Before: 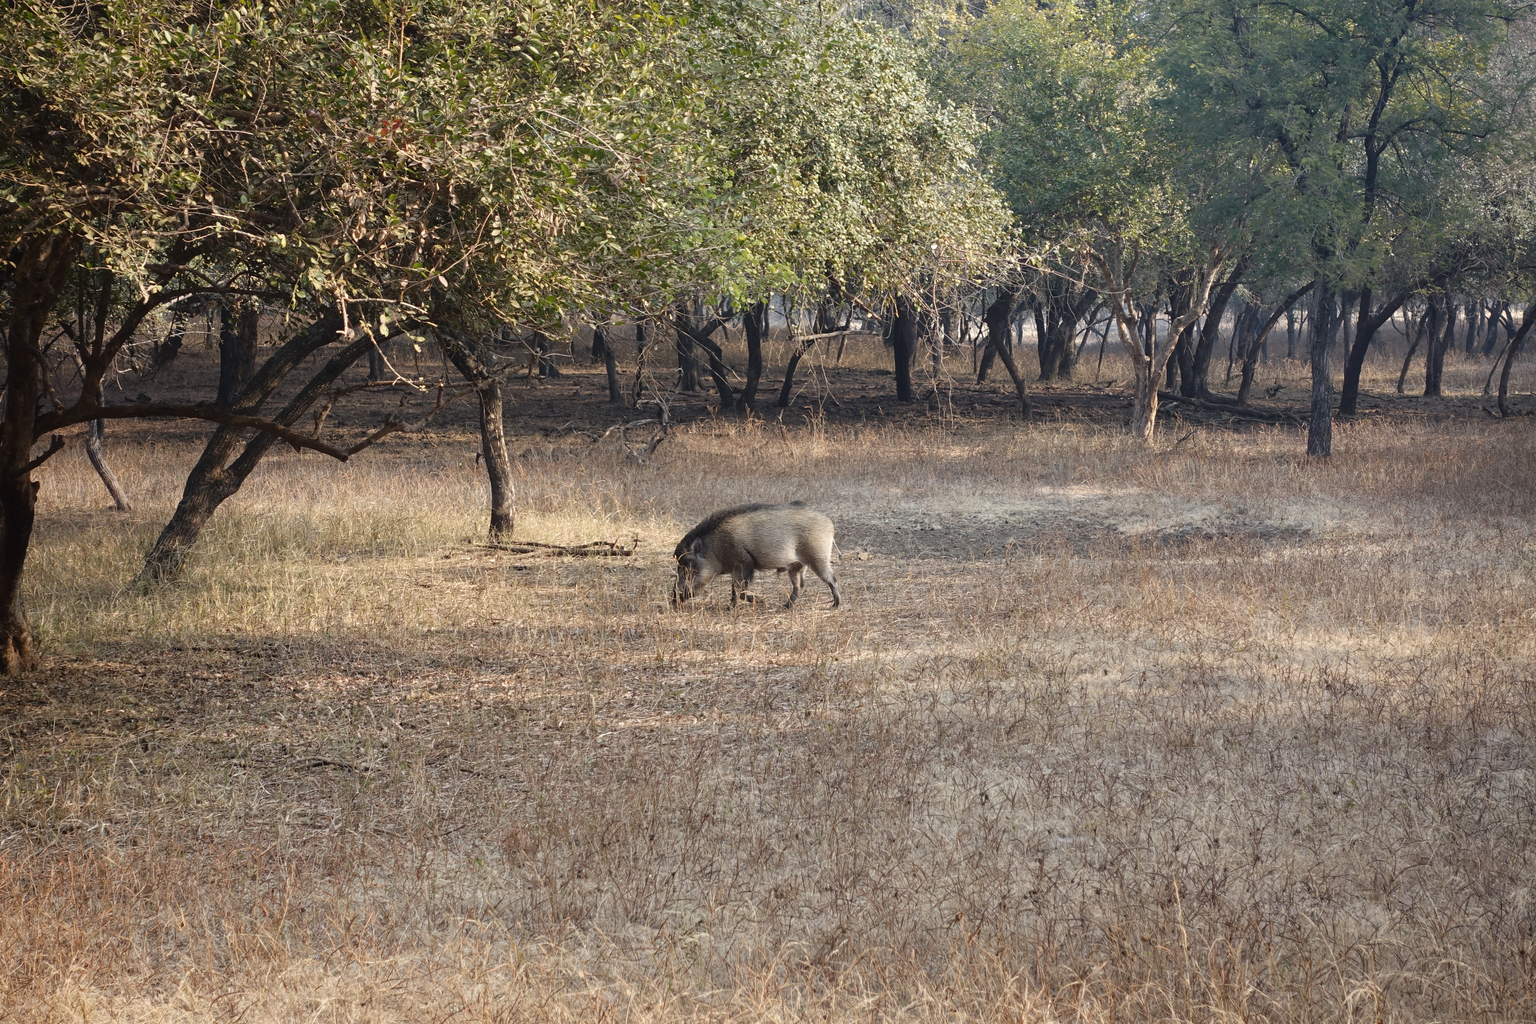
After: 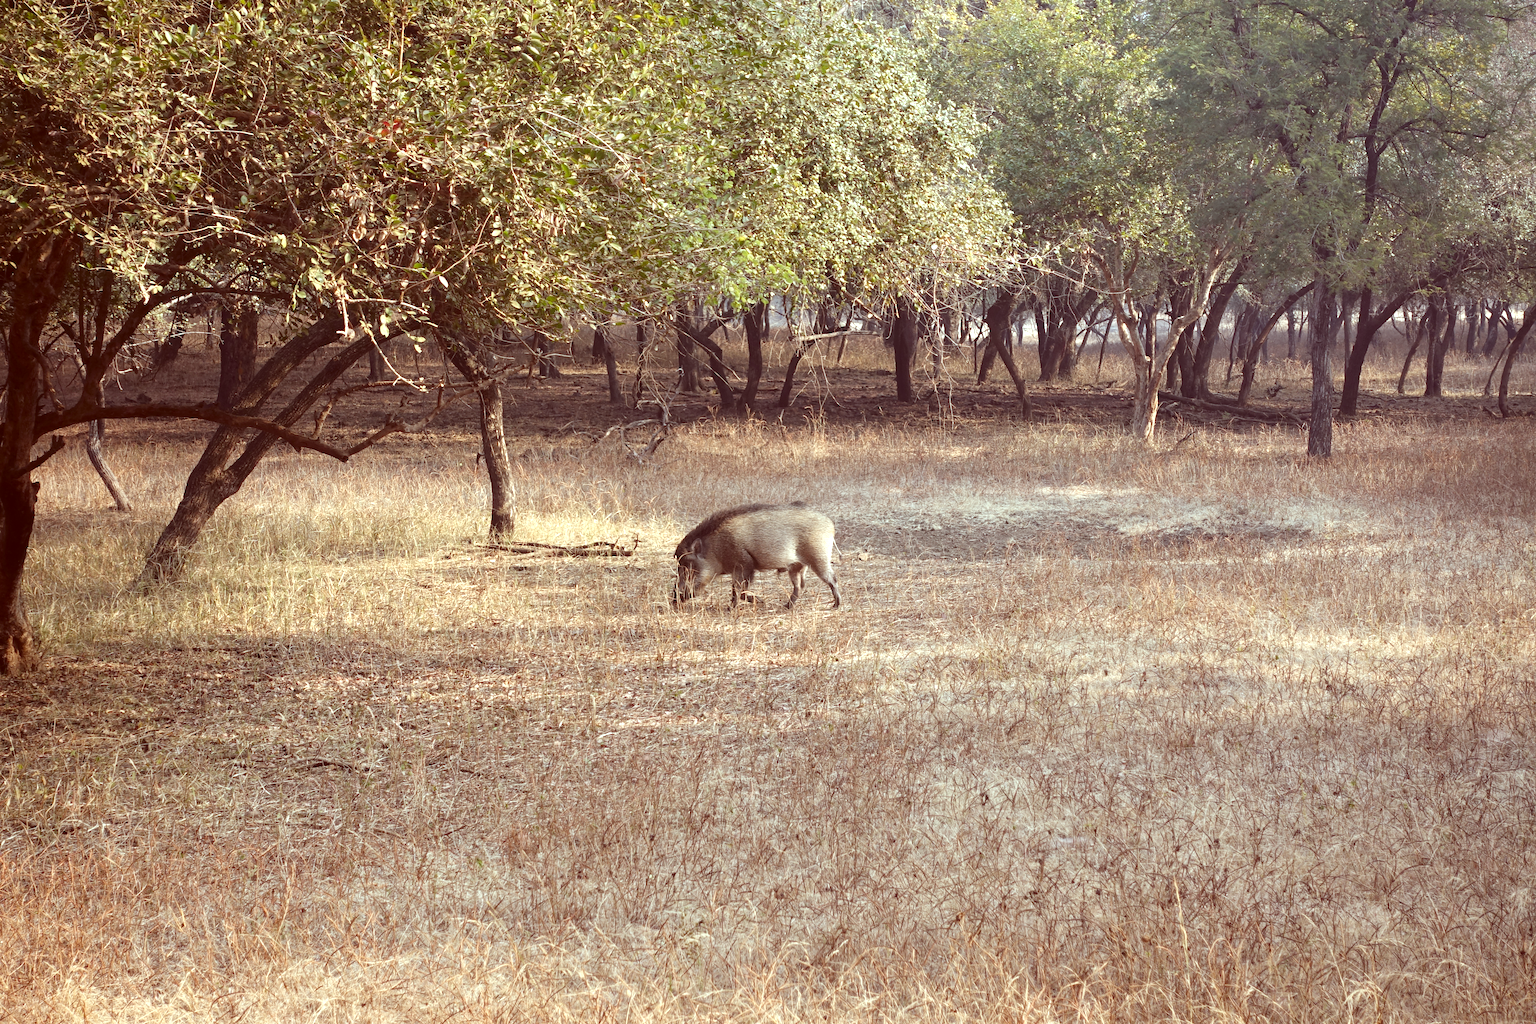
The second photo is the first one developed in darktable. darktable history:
color correction: highlights a* -7.23, highlights b* -0.161, shadows a* 20.08, shadows b* 11.73
exposure: exposure 0.6 EV, compensate highlight preservation false
